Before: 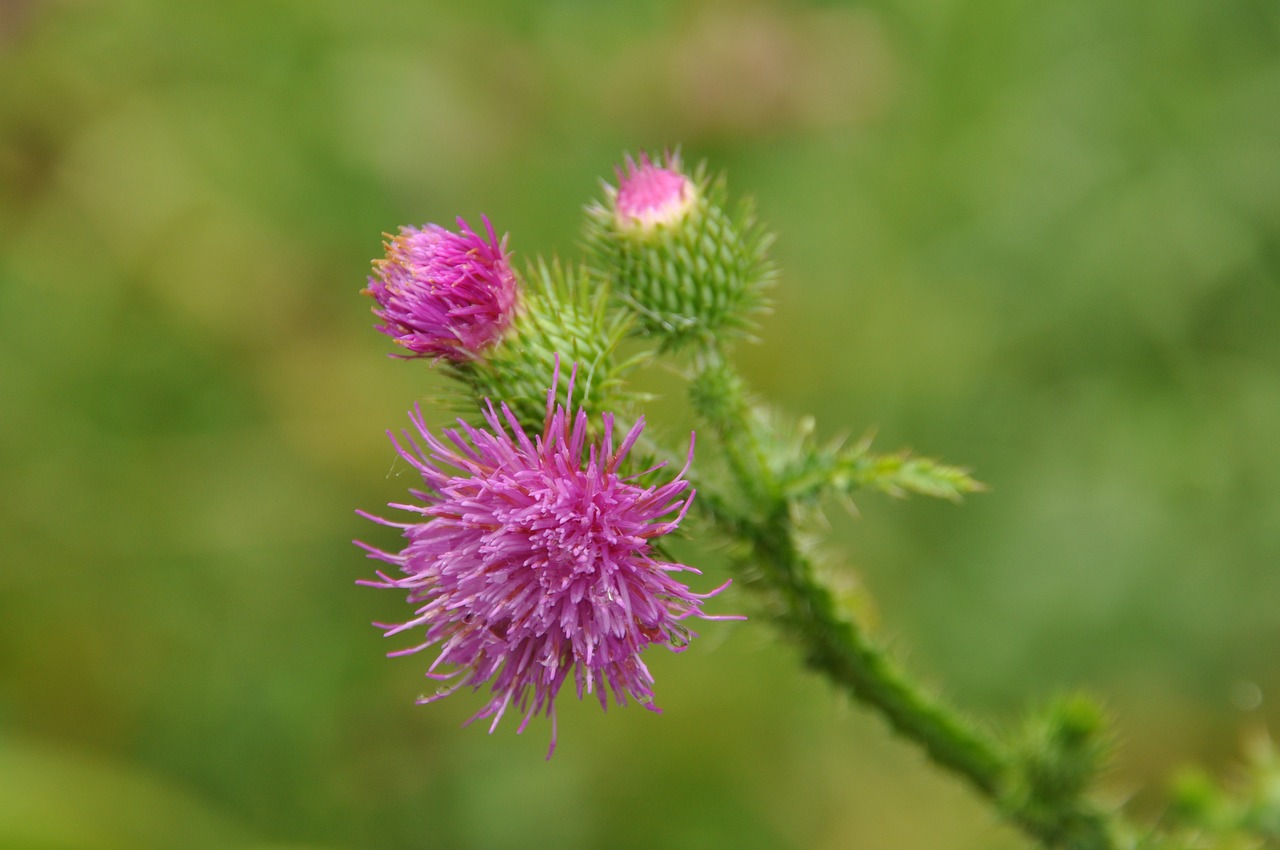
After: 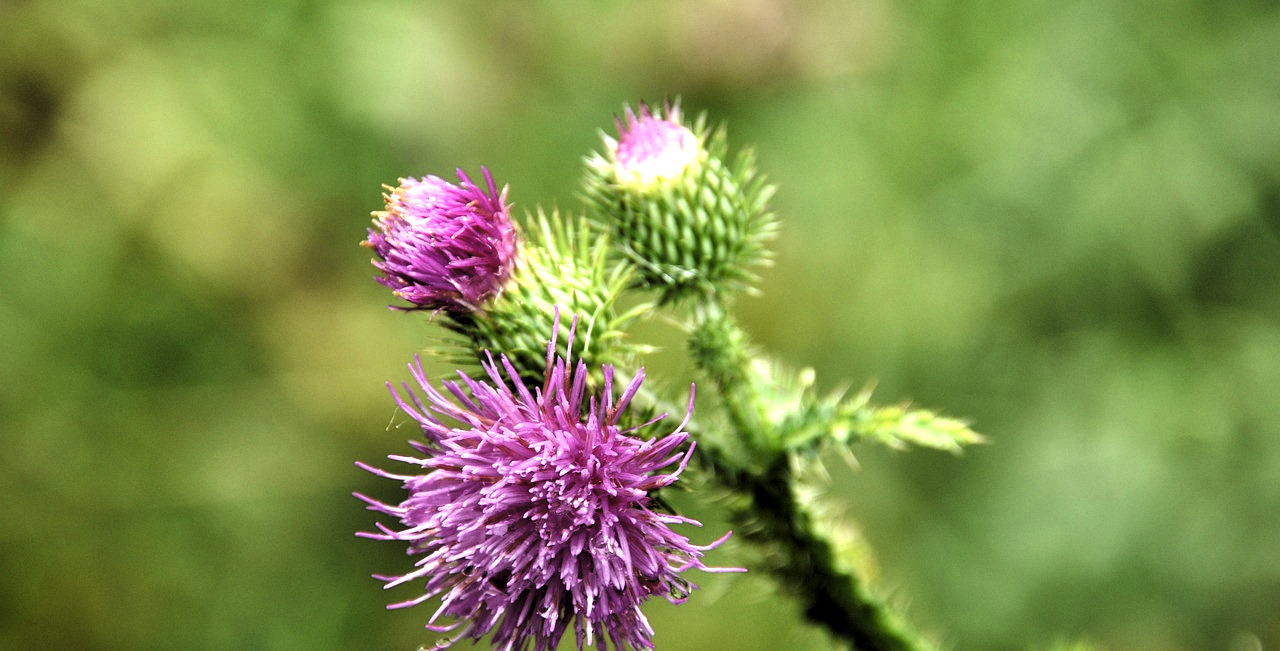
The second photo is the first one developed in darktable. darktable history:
filmic rgb: black relative exposure -3.75 EV, white relative exposure 2.4 EV, dynamic range scaling -50%, hardness 3.42, latitude 30%, contrast 1.8
levels: levels [0.044, 0.475, 0.791]
white balance: red 0.976, blue 1.04
crop: top 5.667%, bottom 17.637%
